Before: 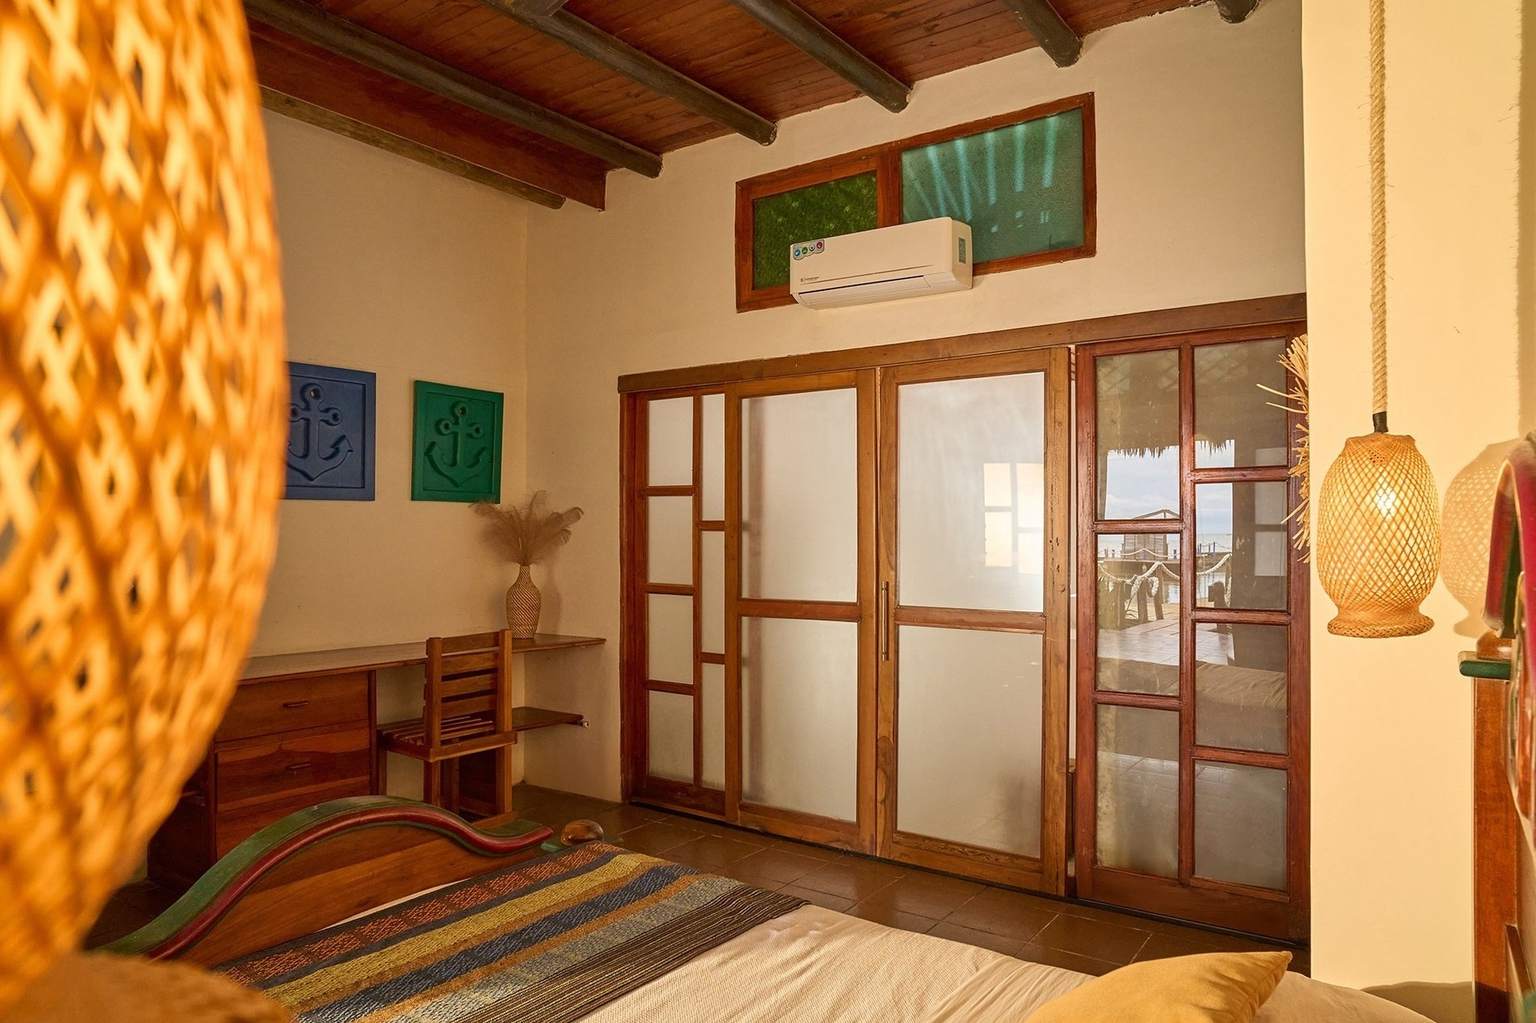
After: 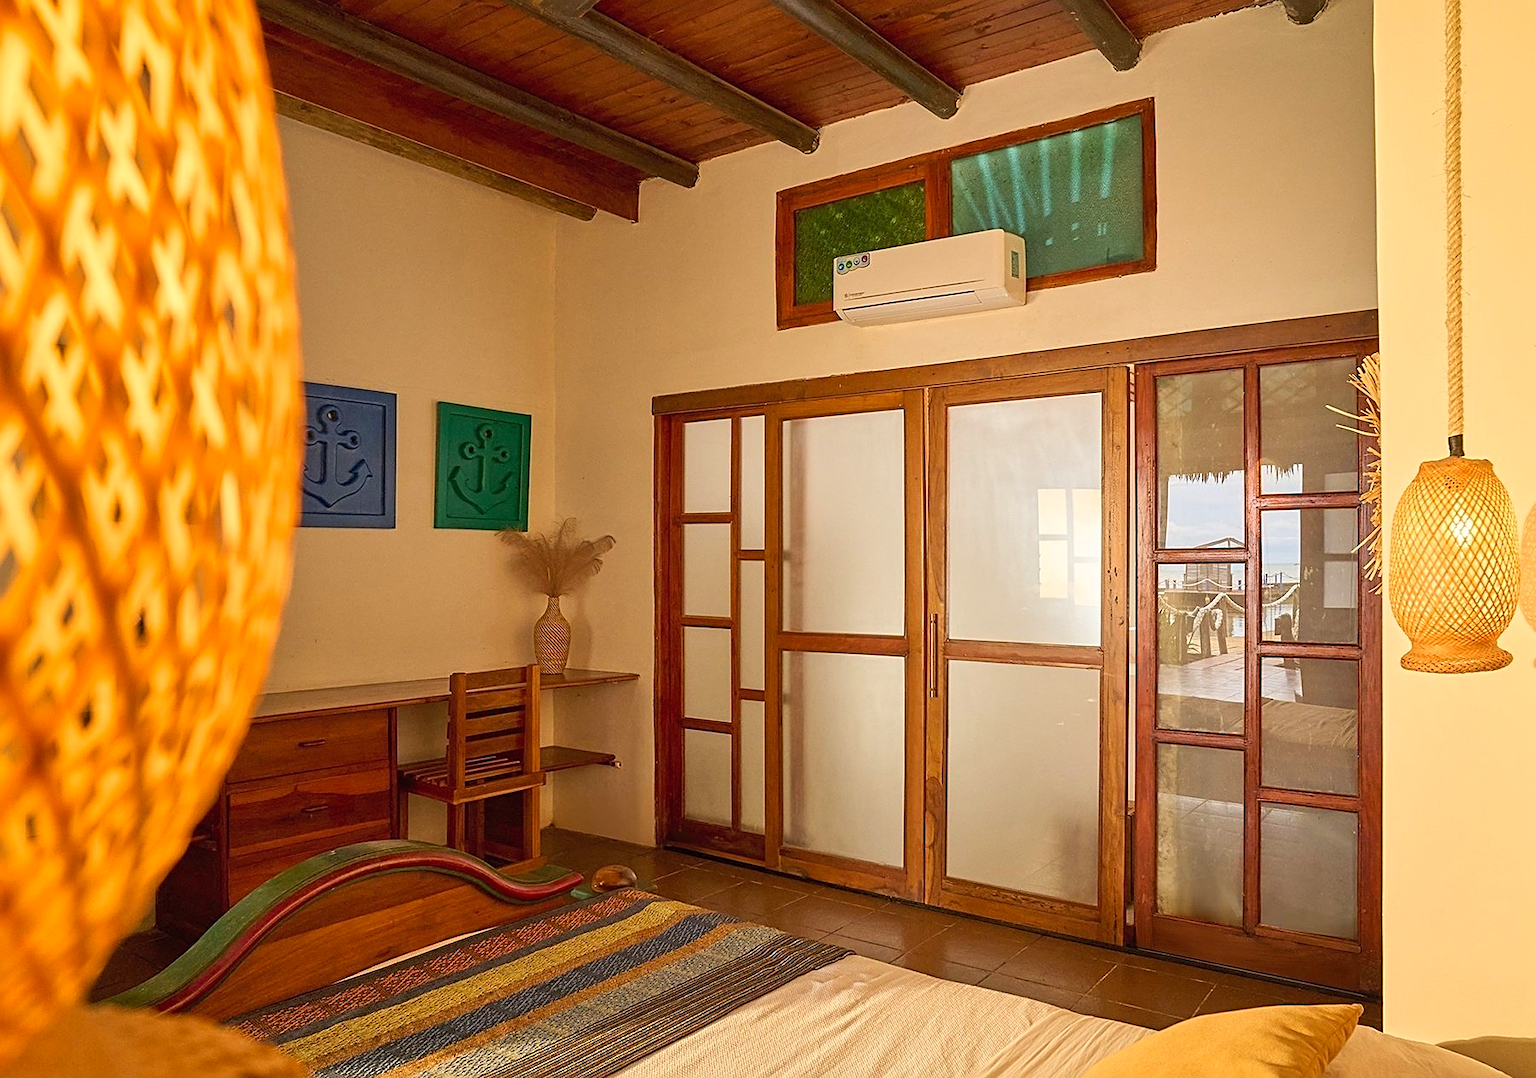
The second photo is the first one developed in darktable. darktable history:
crop and rotate: right 5.167%
sharpen: on, module defaults
contrast brightness saturation: contrast 0.07, brightness 0.08, saturation 0.18
